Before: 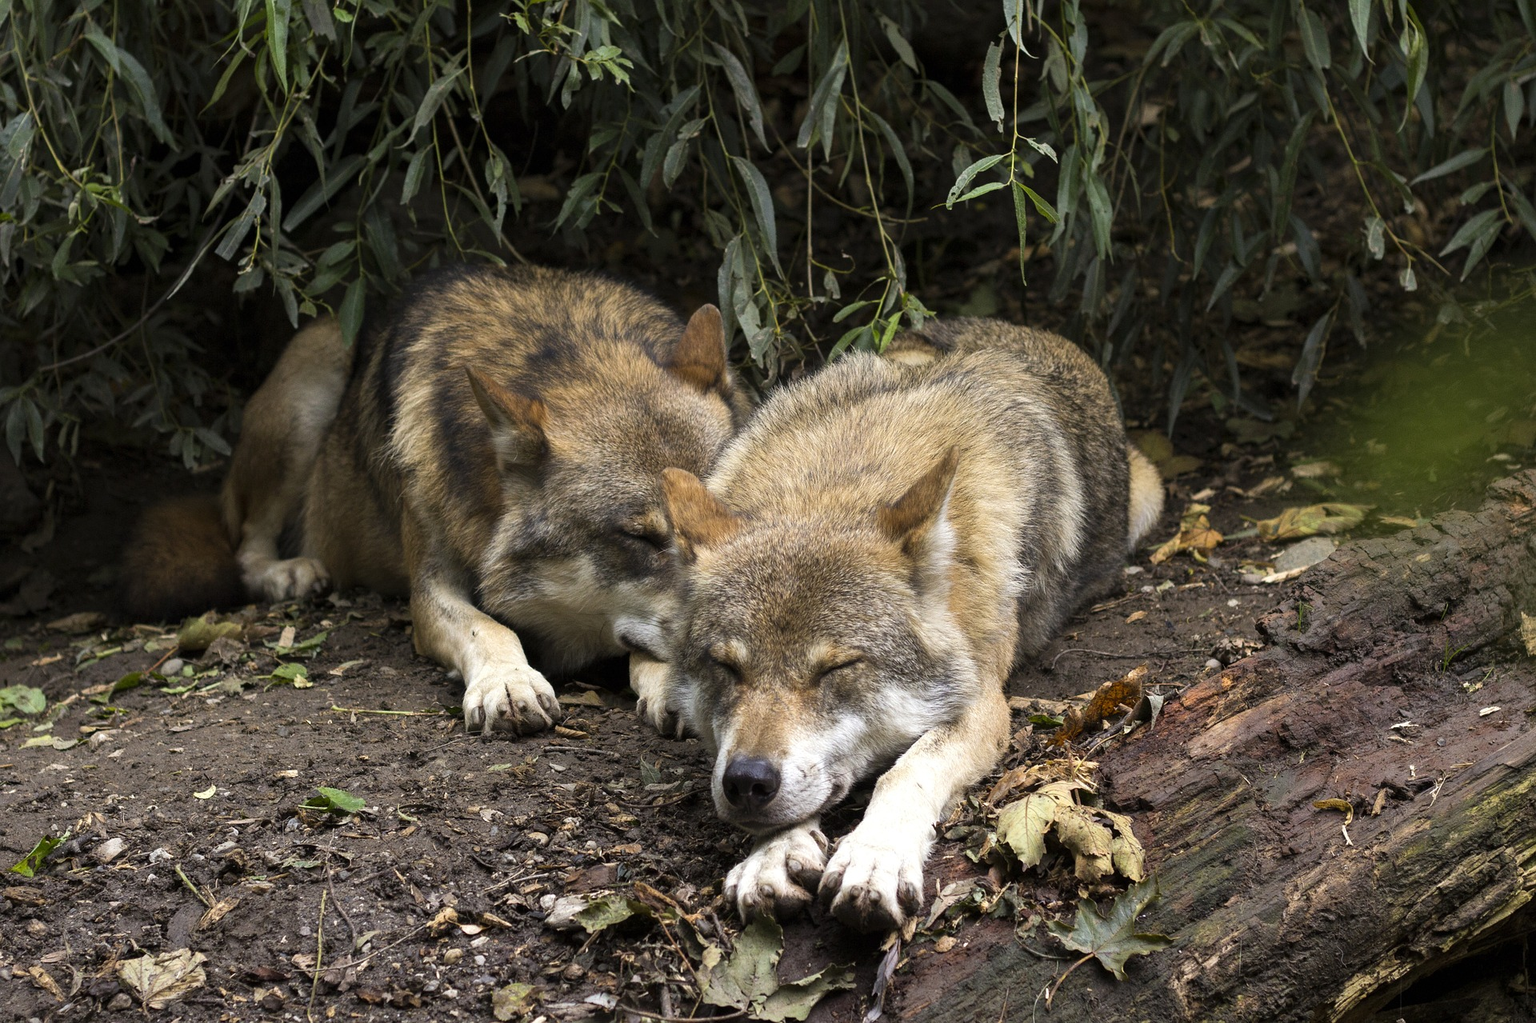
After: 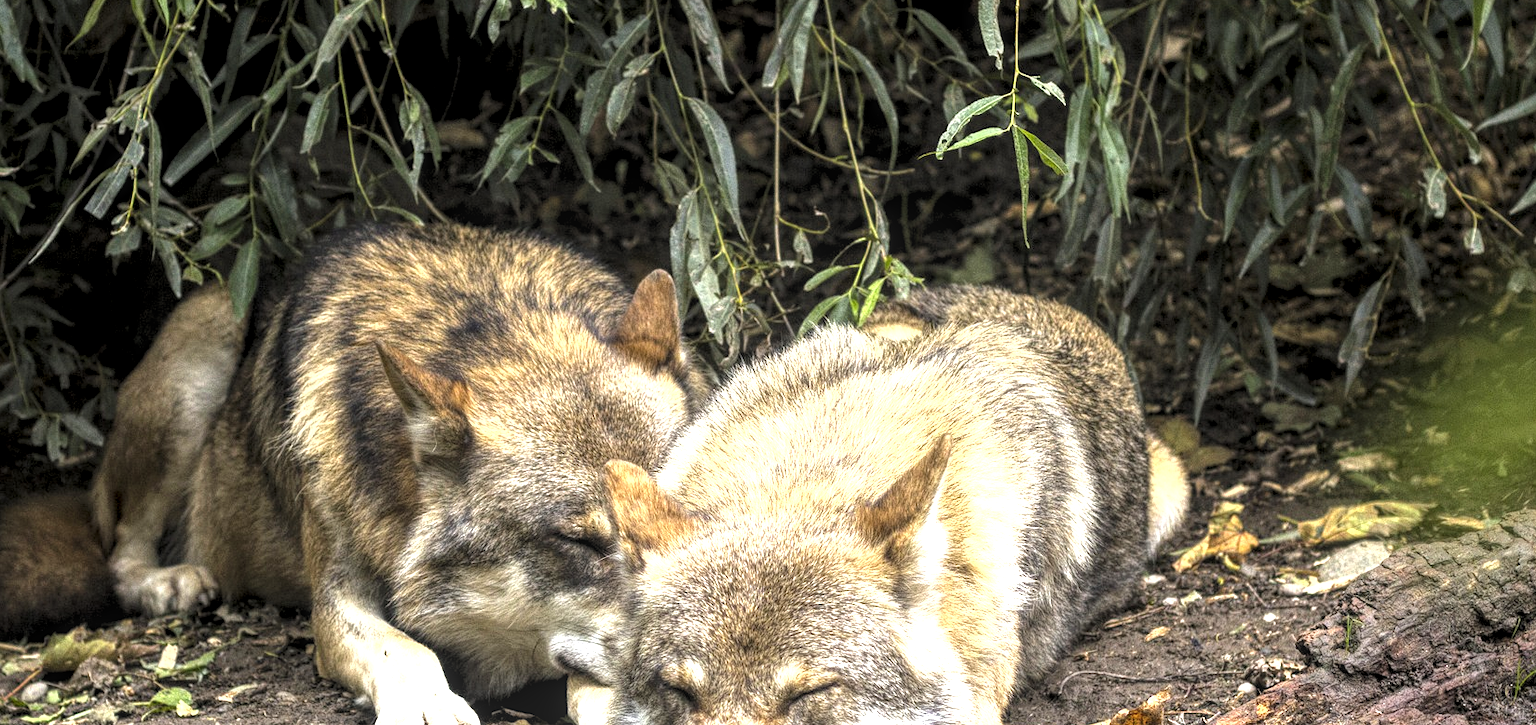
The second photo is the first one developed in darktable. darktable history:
exposure: exposure 1.137 EV, compensate highlight preservation false
local contrast: highlights 74%, shadows 55%, detail 176%, midtone range 0.214
crop and rotate: left 9.301%, top 7.184%, right 4.797%, bottom 31.856%
levels: levels [0.062, 0.494, 0.925]
